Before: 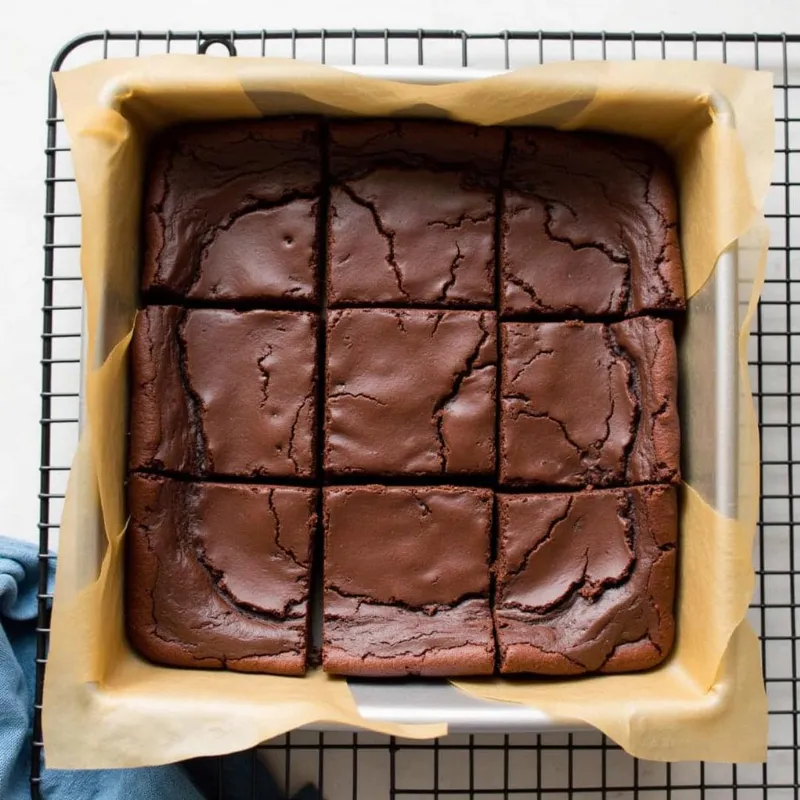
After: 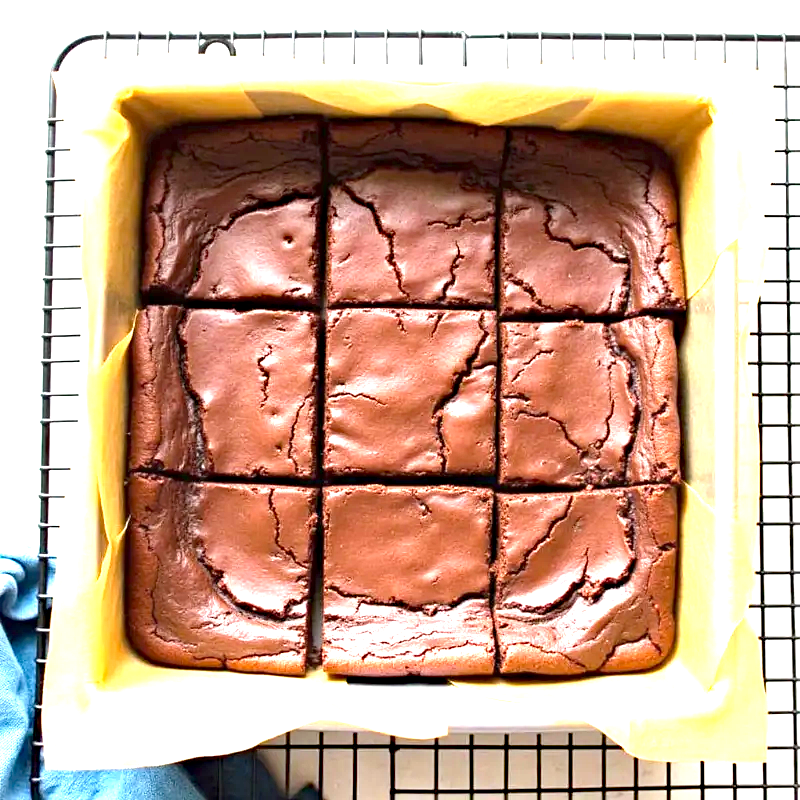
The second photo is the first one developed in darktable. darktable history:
sharpen: amount 0.2
exposure: exposure 2.207 EV, compensate highlight preservation false
haze removal: strength 0.25, distance 0.25, compatibility mode true, adaptive false
